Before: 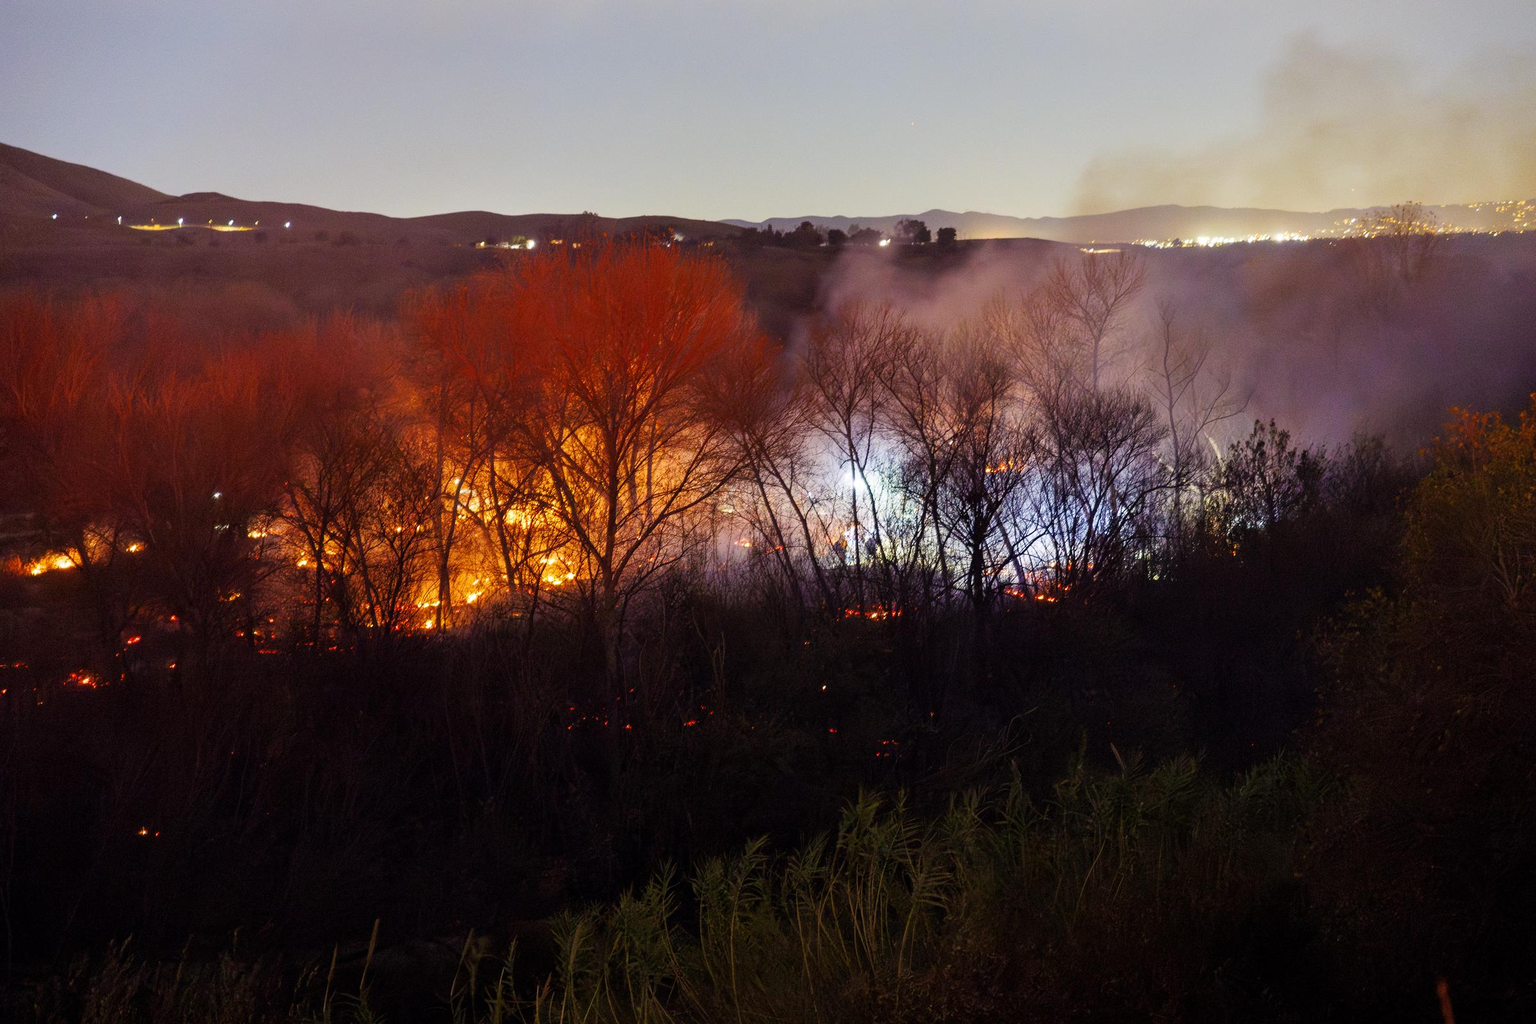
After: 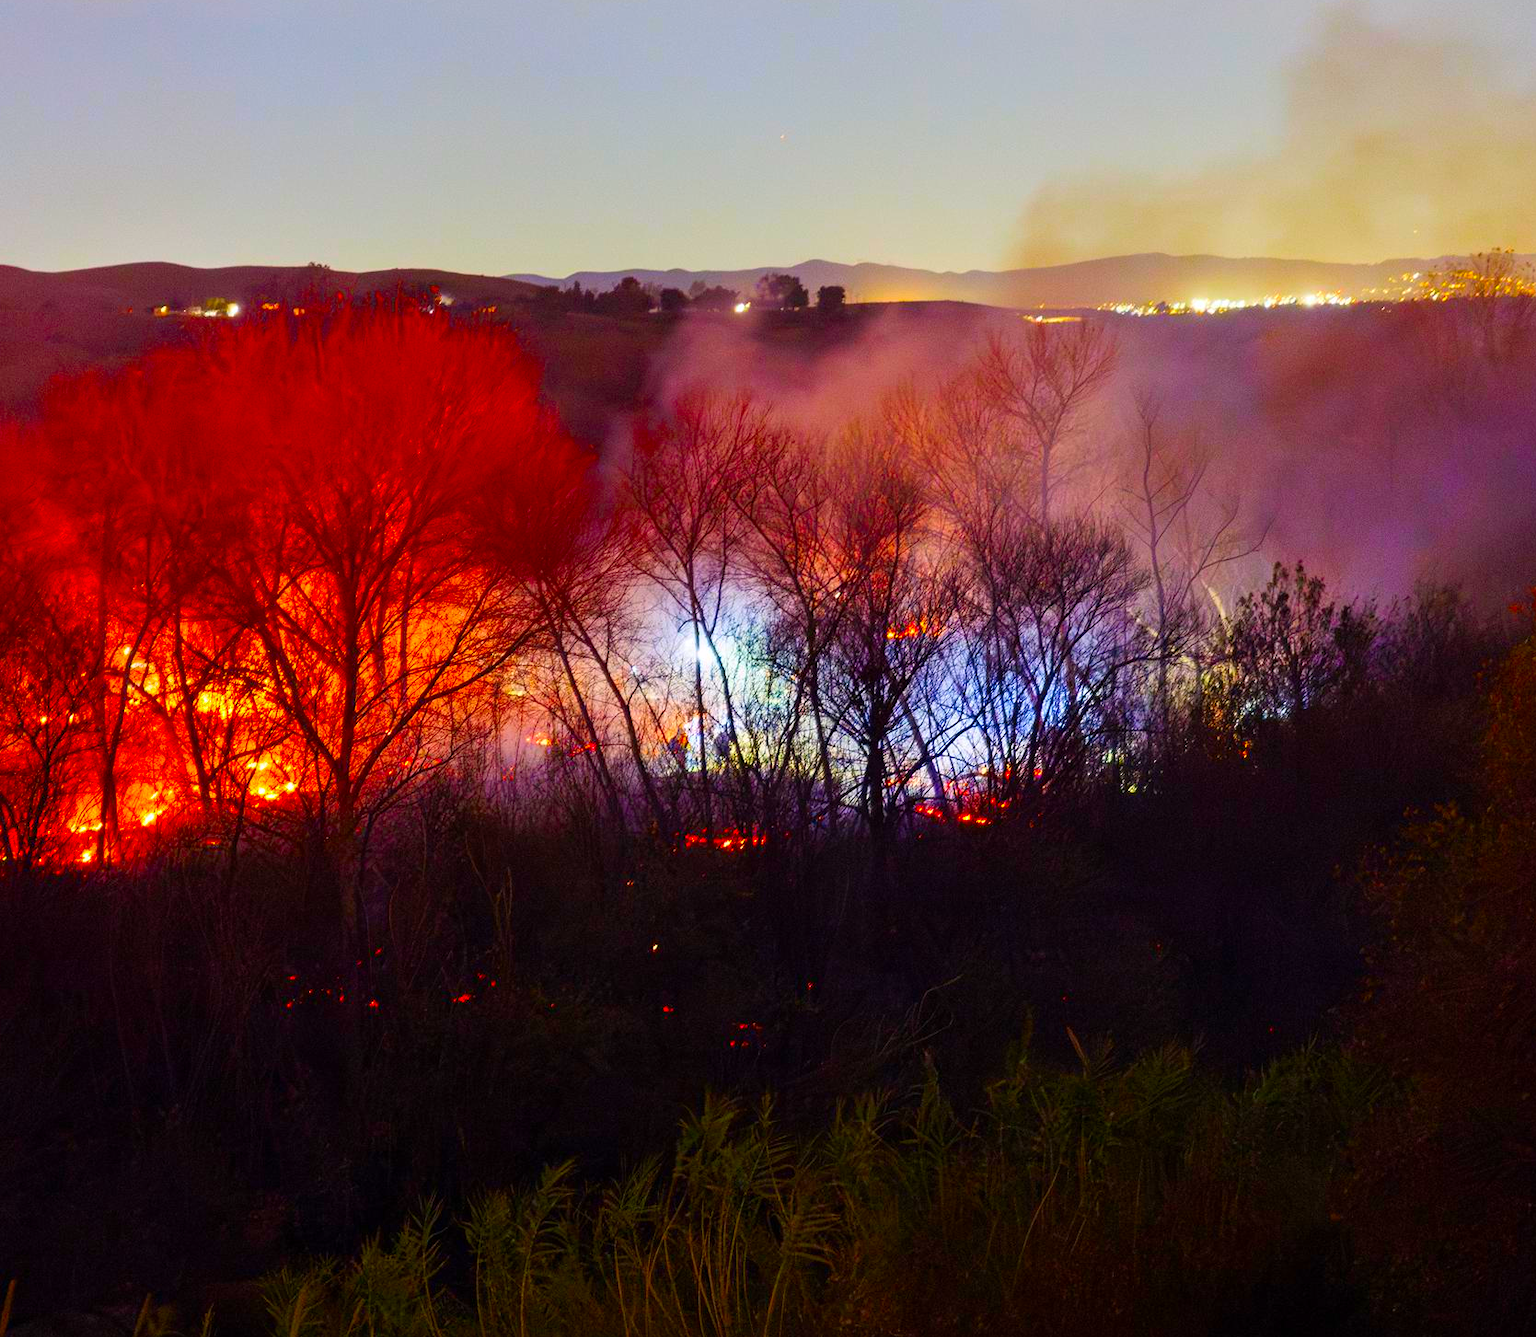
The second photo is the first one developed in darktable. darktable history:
crop and rotate: left 24.034%, top 2.838%, right 6.406%, bottom 6.299%
color correction: saturation 2.15
